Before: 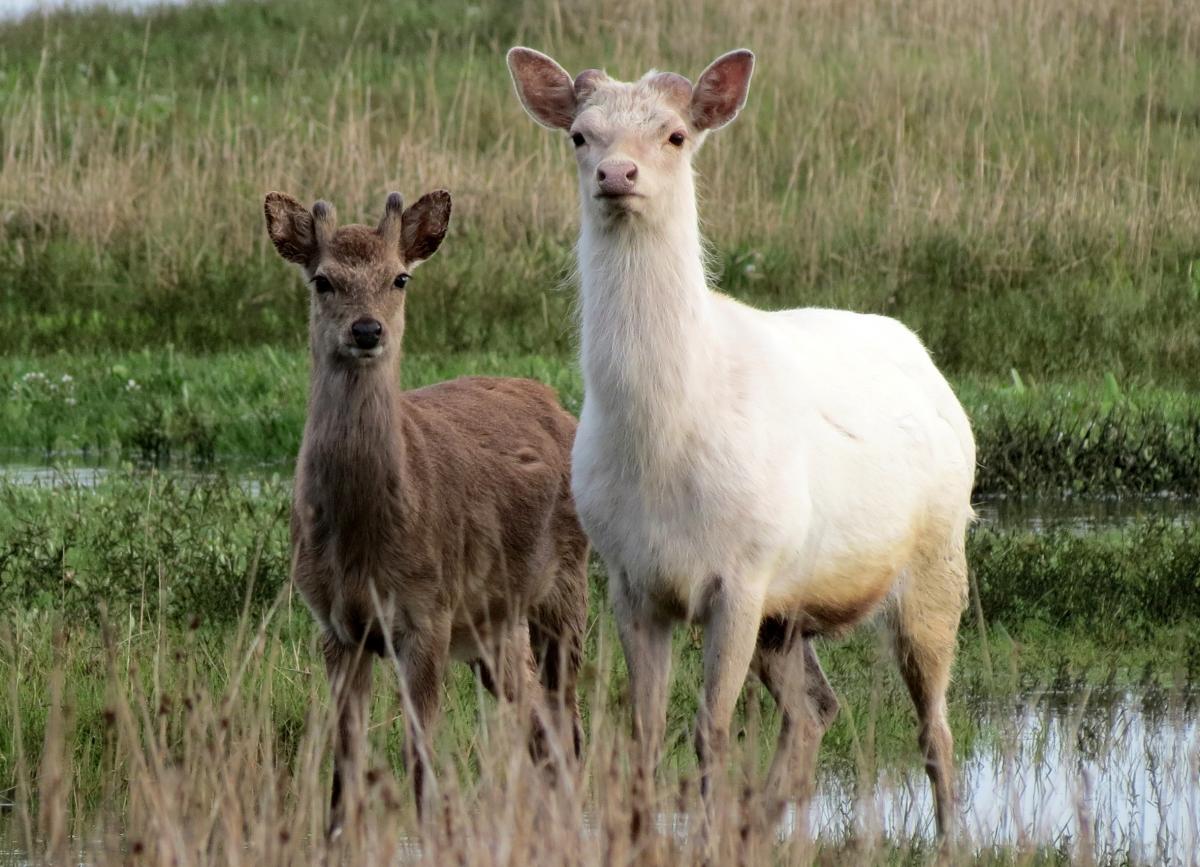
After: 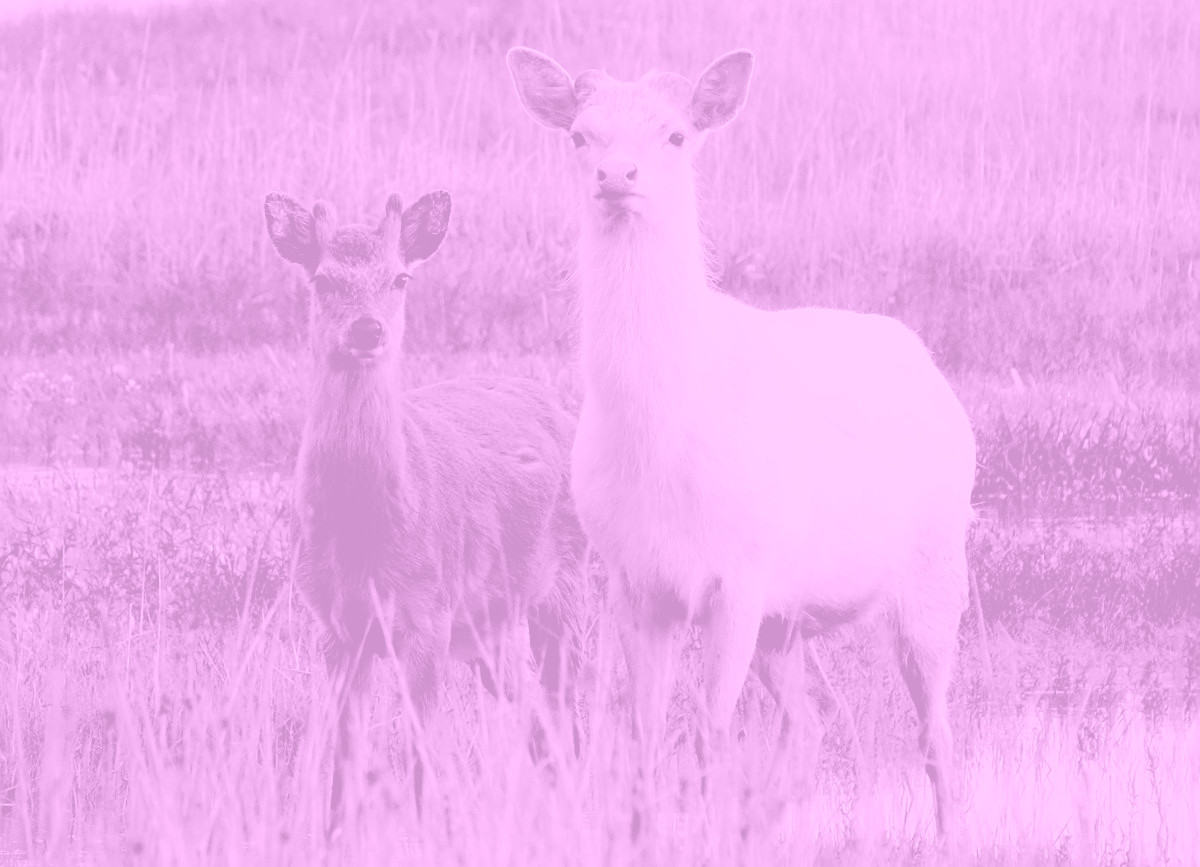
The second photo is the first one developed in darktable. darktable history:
sharpen: on, module defaults
colorize: hue 331.2°, saturation 75%, source mix 30.28%, lightness 70.52%, version 1
filmic rgb: middle gray luminance 30%, black relative exposure -9 EV, white relative exposure 7 EV, threshold 6 EV, target black luminance 0%, hardness 2.94, latitude 2.04%, contrast 0.963, highlights saturation mix 5%, shadows ↔ highlights balance 12.16%, add noise in highlights 0, preserve chrominance no, color science v3 (2019), use custom middle-gray values true, iterations of high-quality reconstruction 0, contrast in highlights soft, enable highlight reconstruction true
